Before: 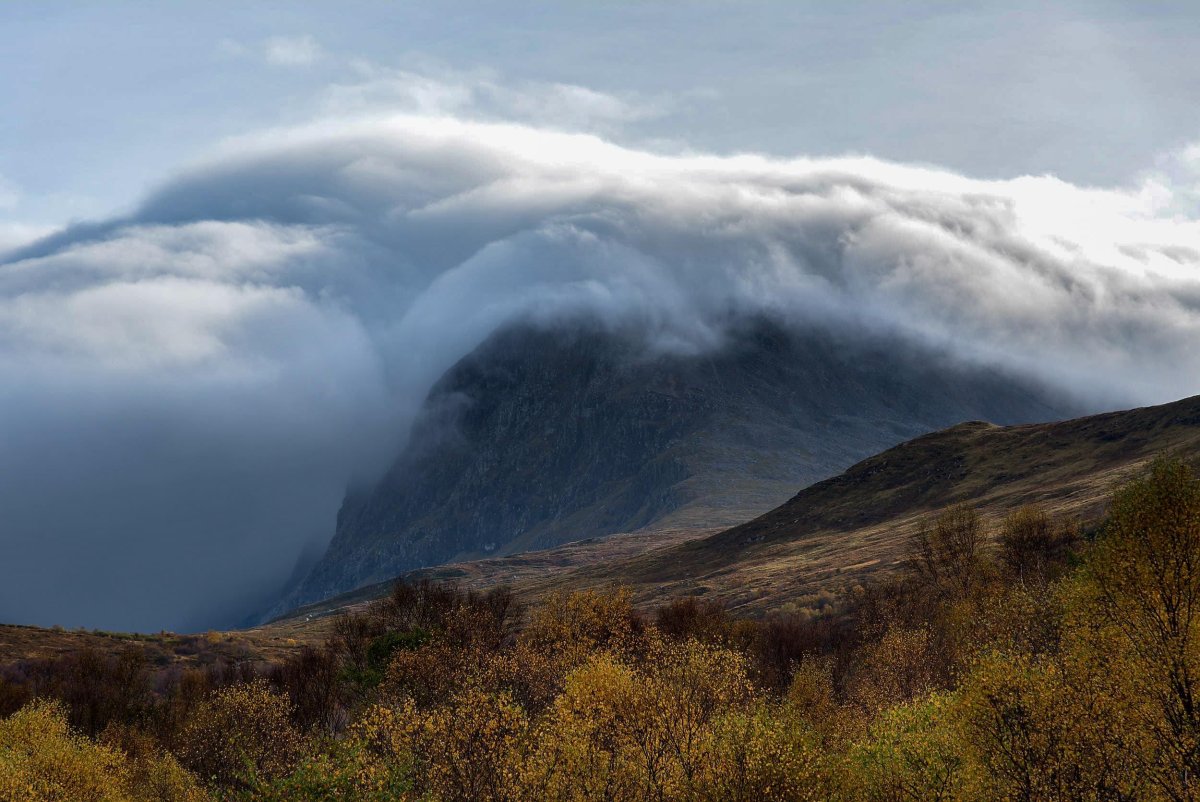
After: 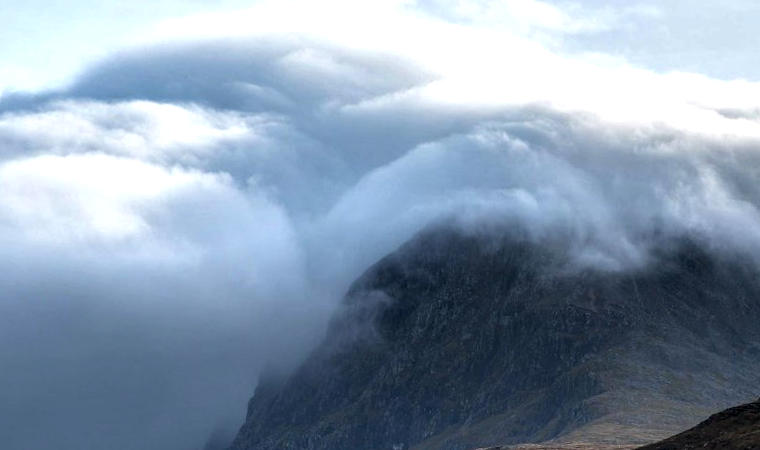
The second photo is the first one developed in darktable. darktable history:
tone equalizer: -8 EV -0.787 EV, -7 EV -0.694 EV, -6 EV -0.562 EV, -5 EV -0.374 EV, -3 EV 0.383 EV, -2 EV 0.6 EV, -1 EV 0.688 EV, +0 EV 0.769 EV, smoothing 1
local contrast: on, module defaults
crop and rotate: angle -4.39°, left 1.984%, top 7.055%, right 27.553%, bottom 30.436%
